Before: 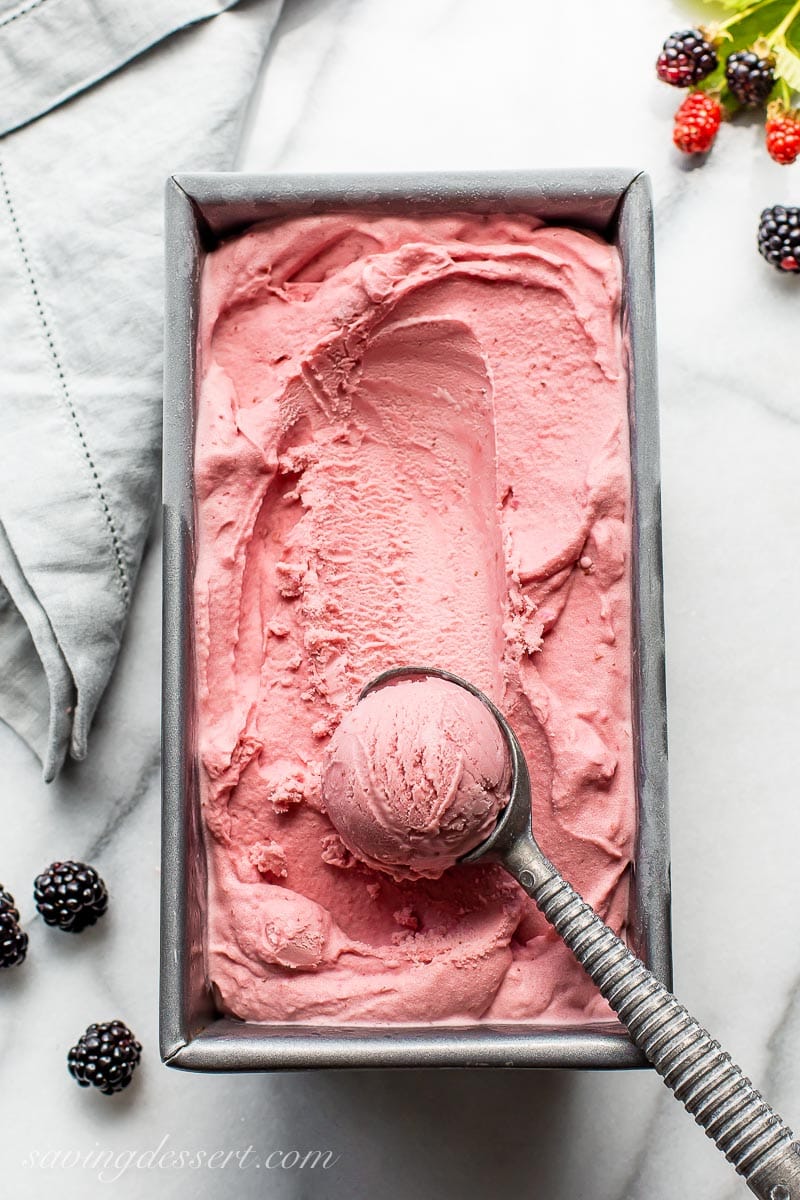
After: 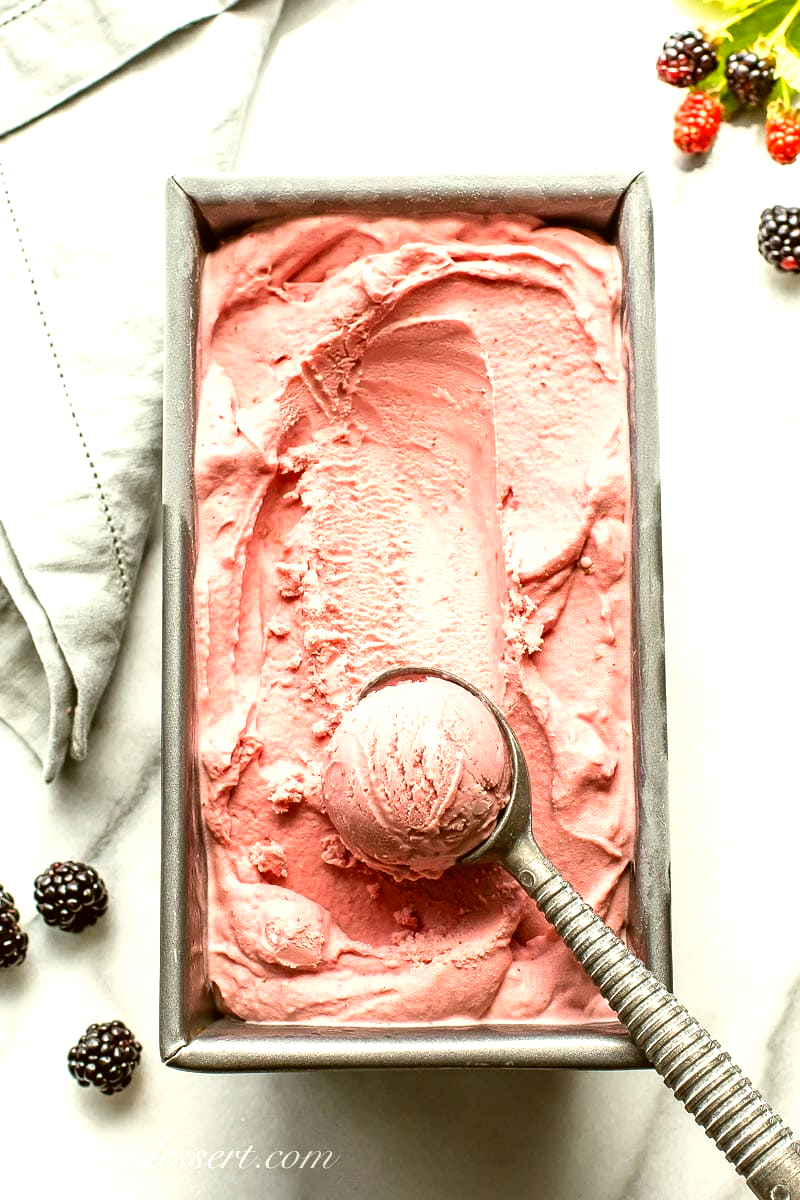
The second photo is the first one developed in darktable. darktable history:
exposure: black level correction 0, exposure 0.693 EV, compensate highlight preservation false
color correction: highlights a* -1.67, highlights b* 10.29, shadows a* 0.415, shadows b* 18.71
